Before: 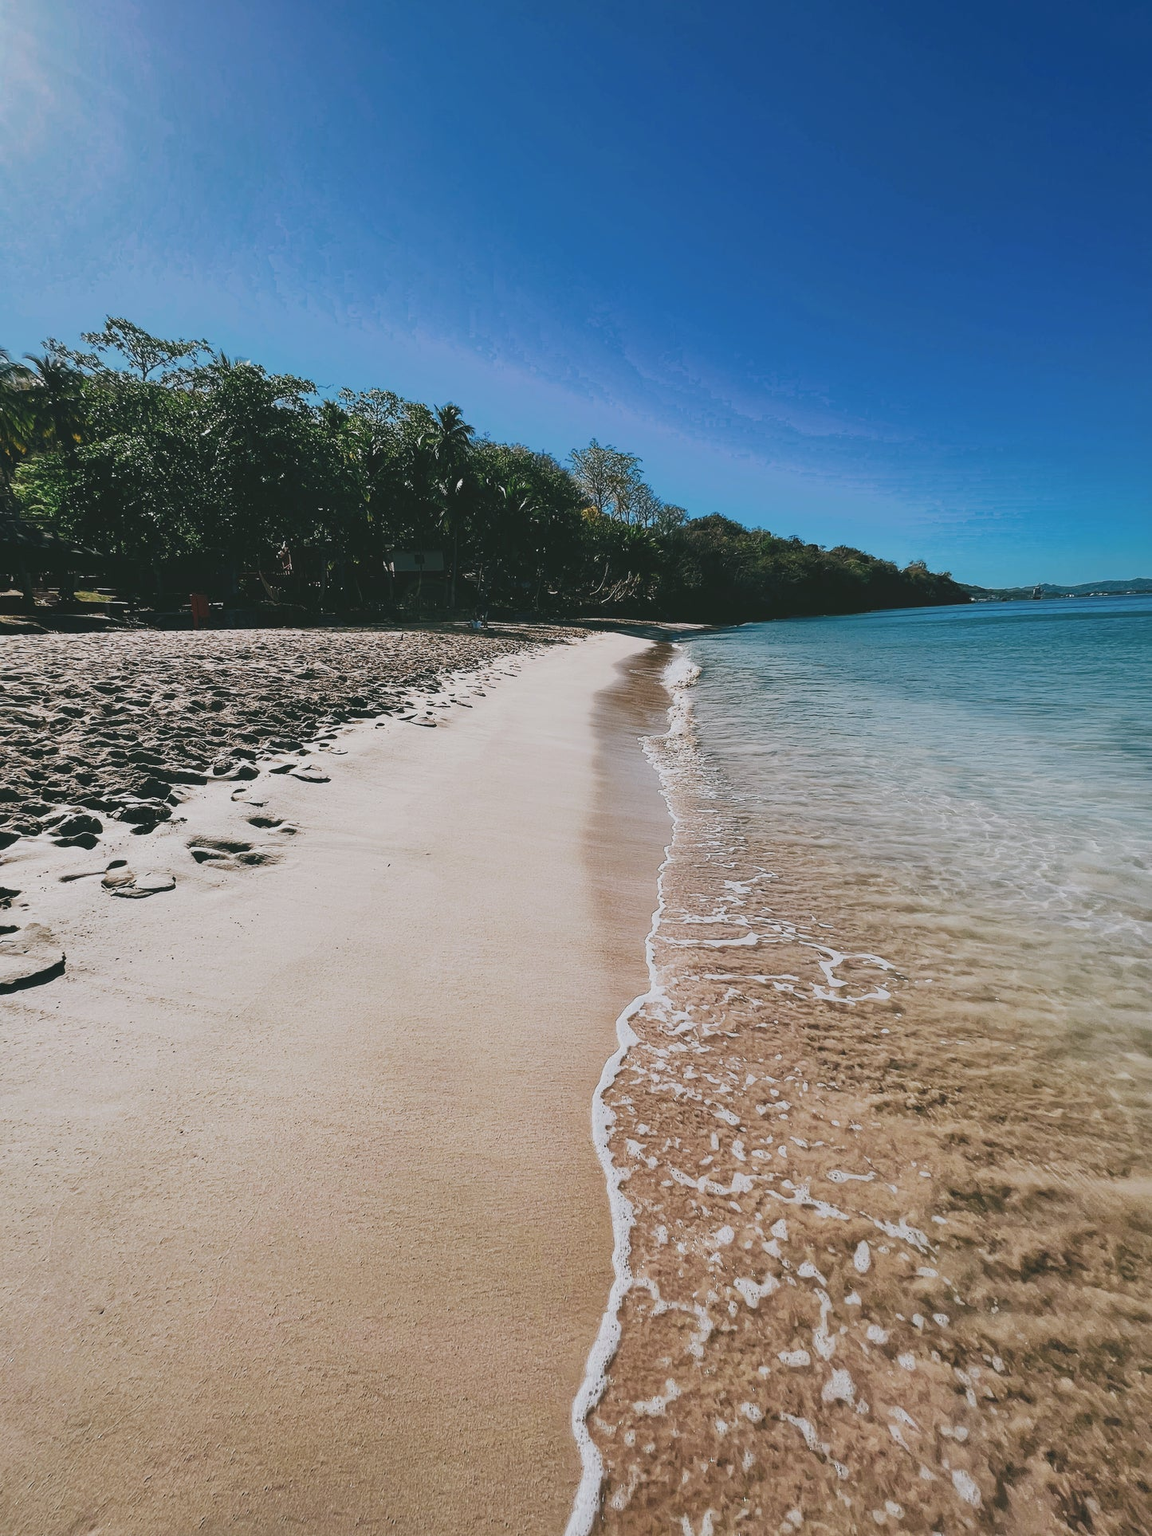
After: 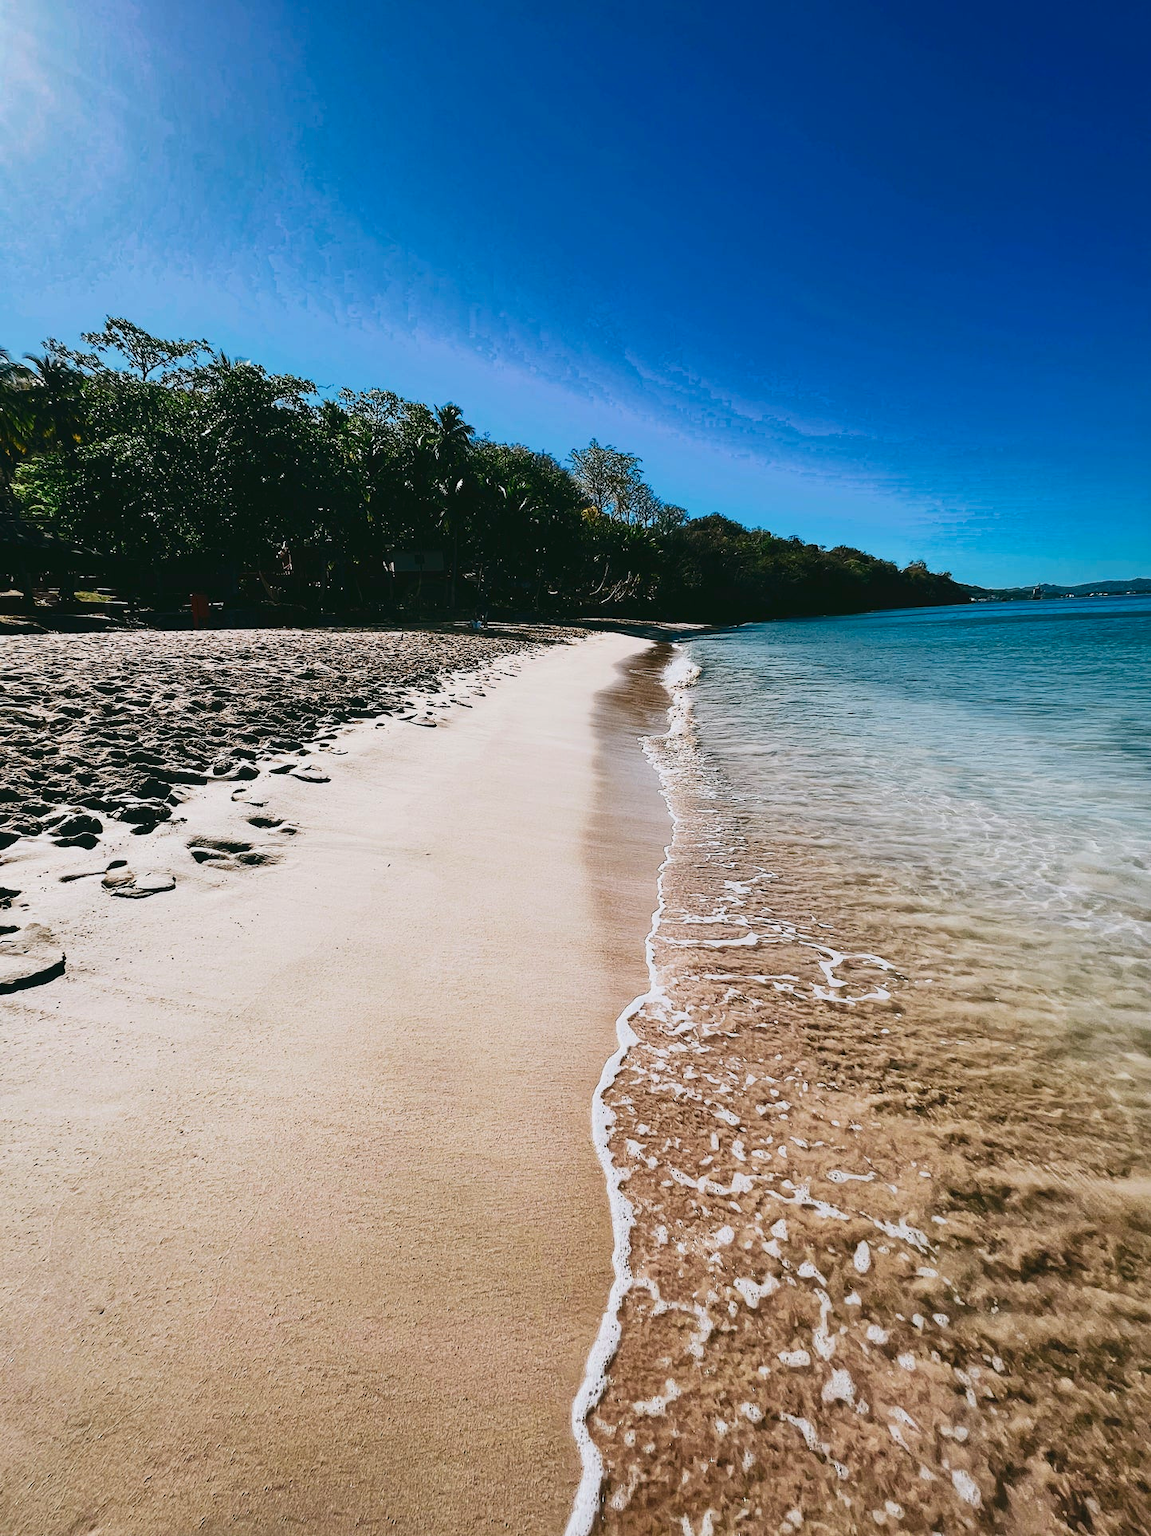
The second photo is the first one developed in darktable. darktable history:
contrast brightness saturation: contrast 0.214, brightness -0.101, saturation 0.209
exposure: exposure 0.202 EV, compensate exposure bias true, compensate highlight preservation false
